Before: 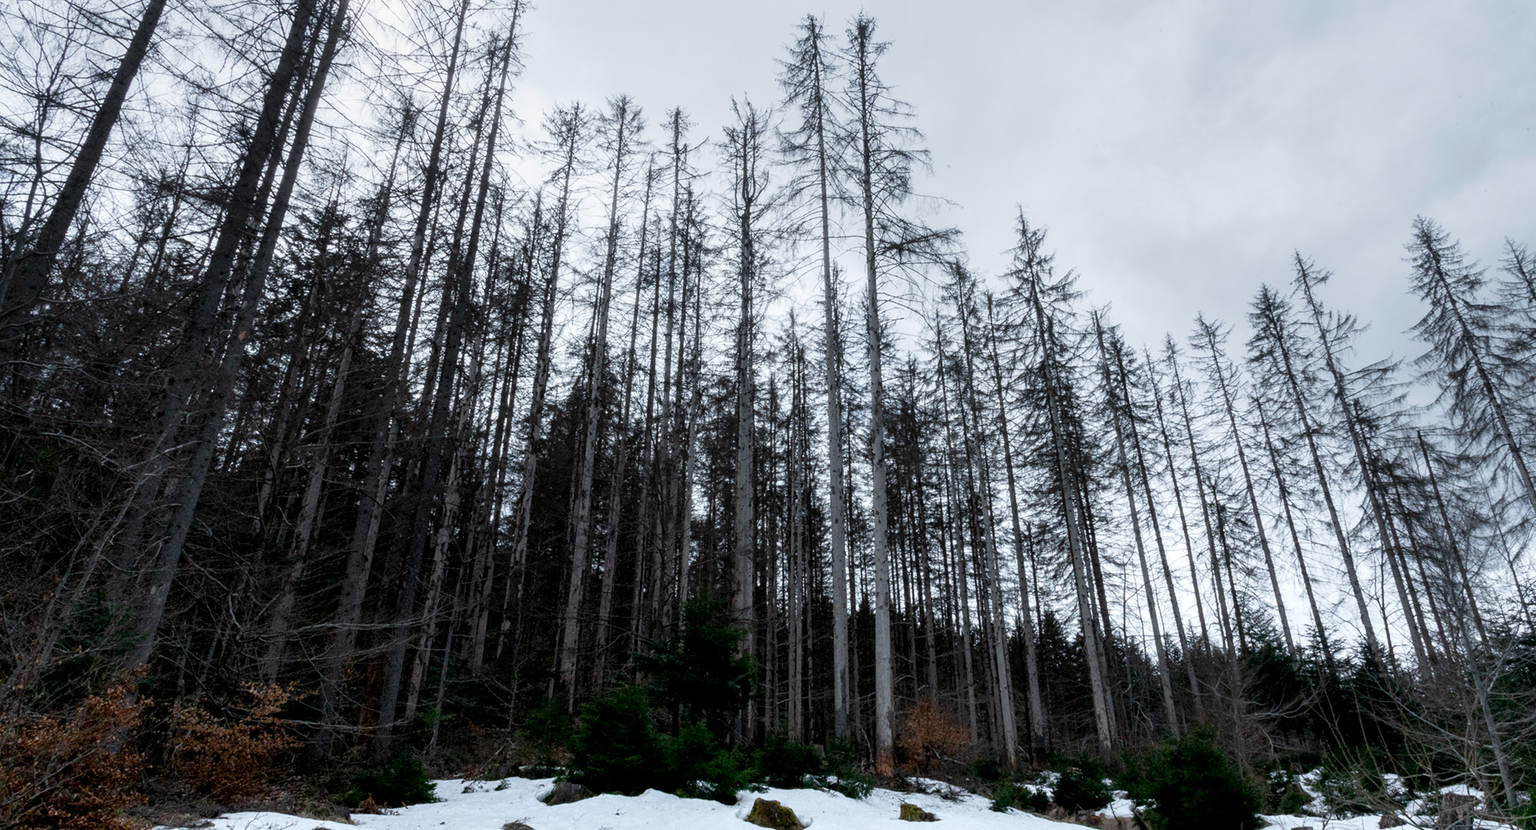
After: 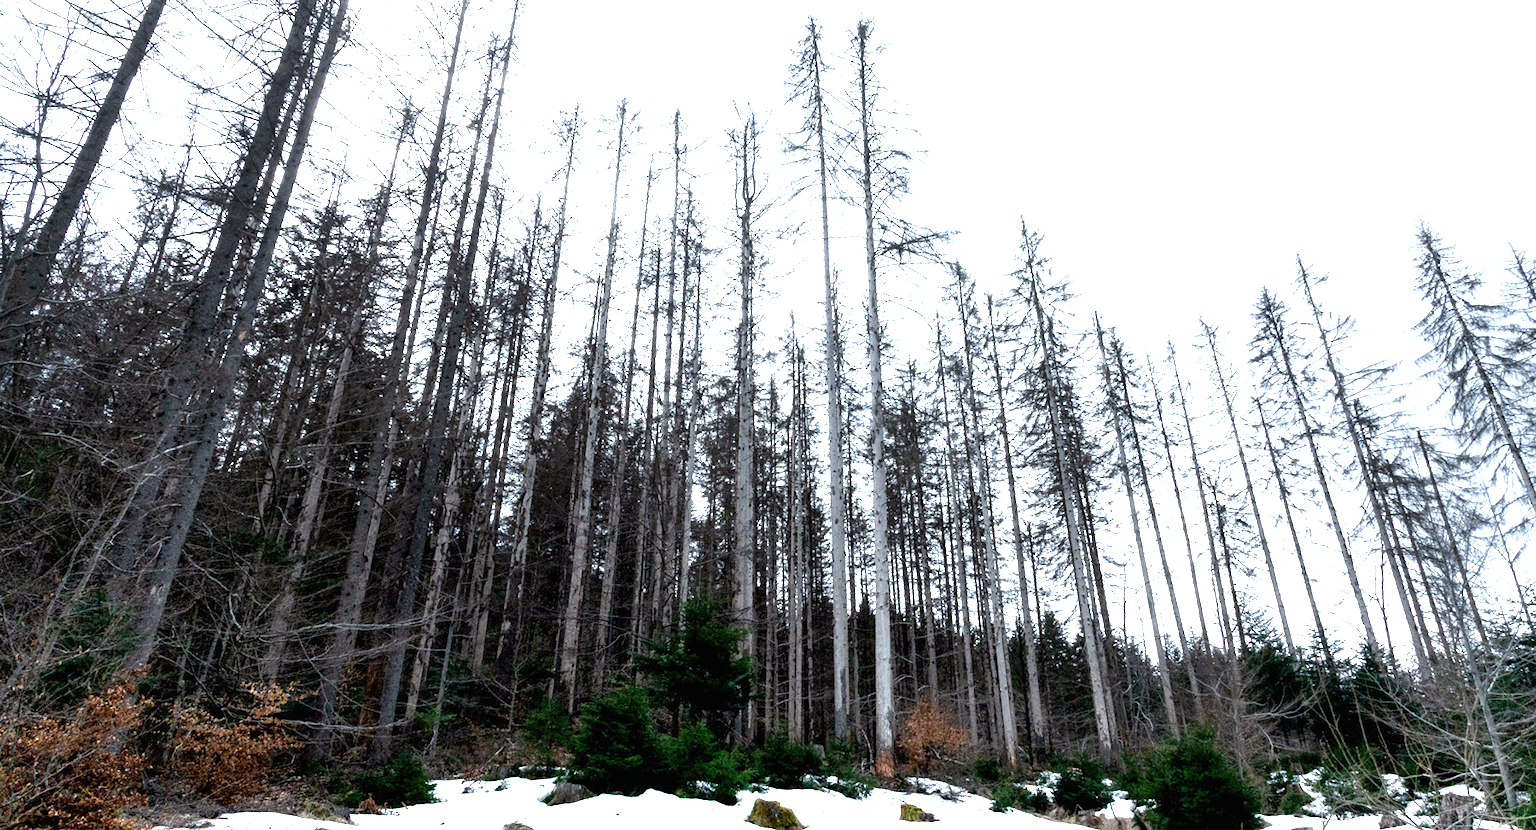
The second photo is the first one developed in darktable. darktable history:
exposure: black level correction 0, exposure 1.687 EV, compensate highlight preservation false
